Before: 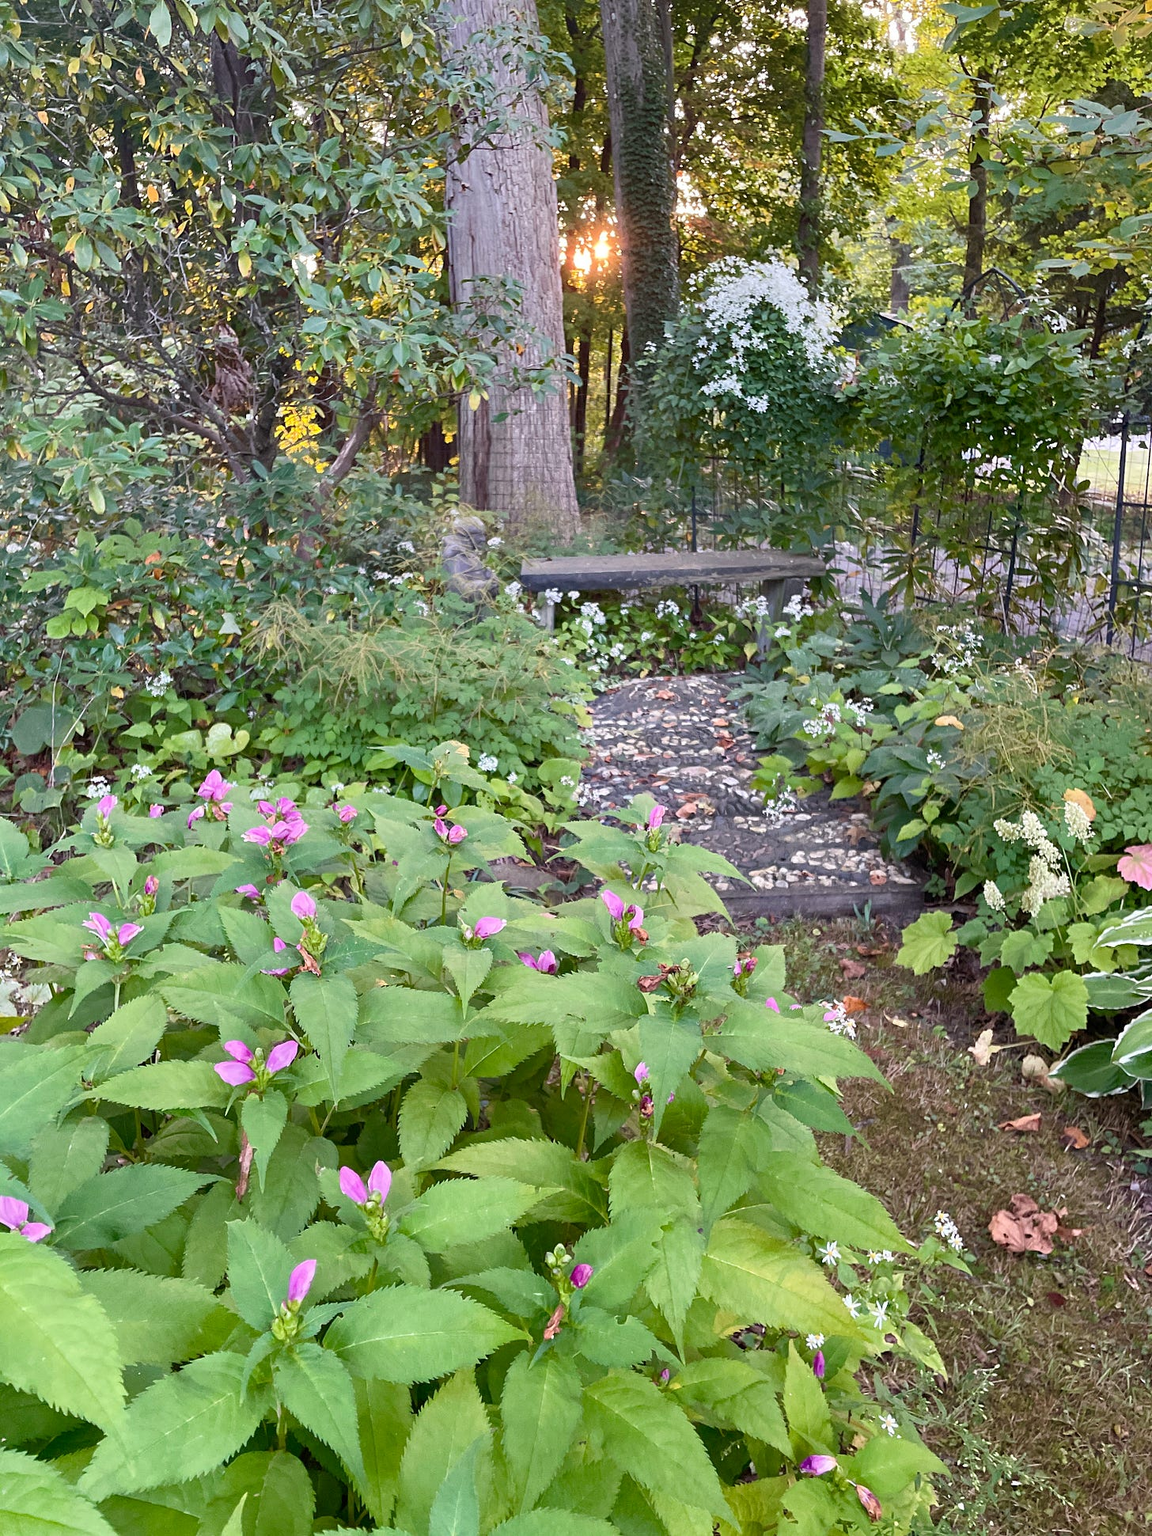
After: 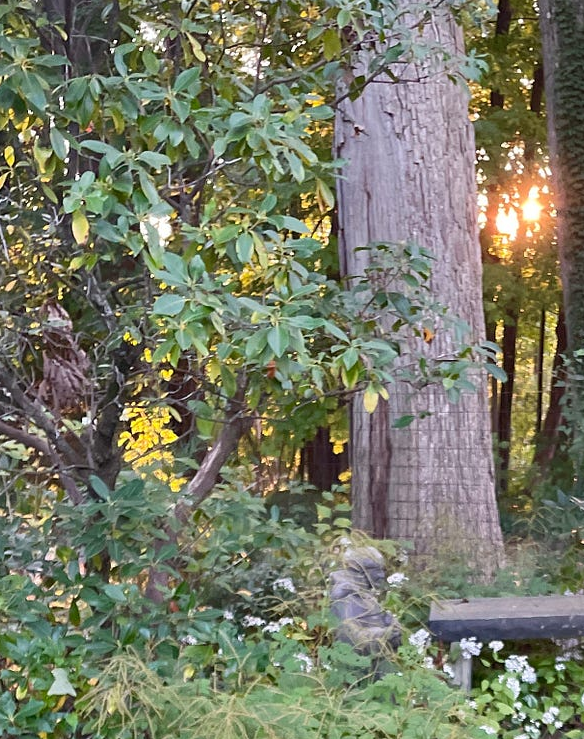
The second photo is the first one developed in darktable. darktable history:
crop: left 15.733%, top 5.462%, right 44.144%, bottom 56.45%
